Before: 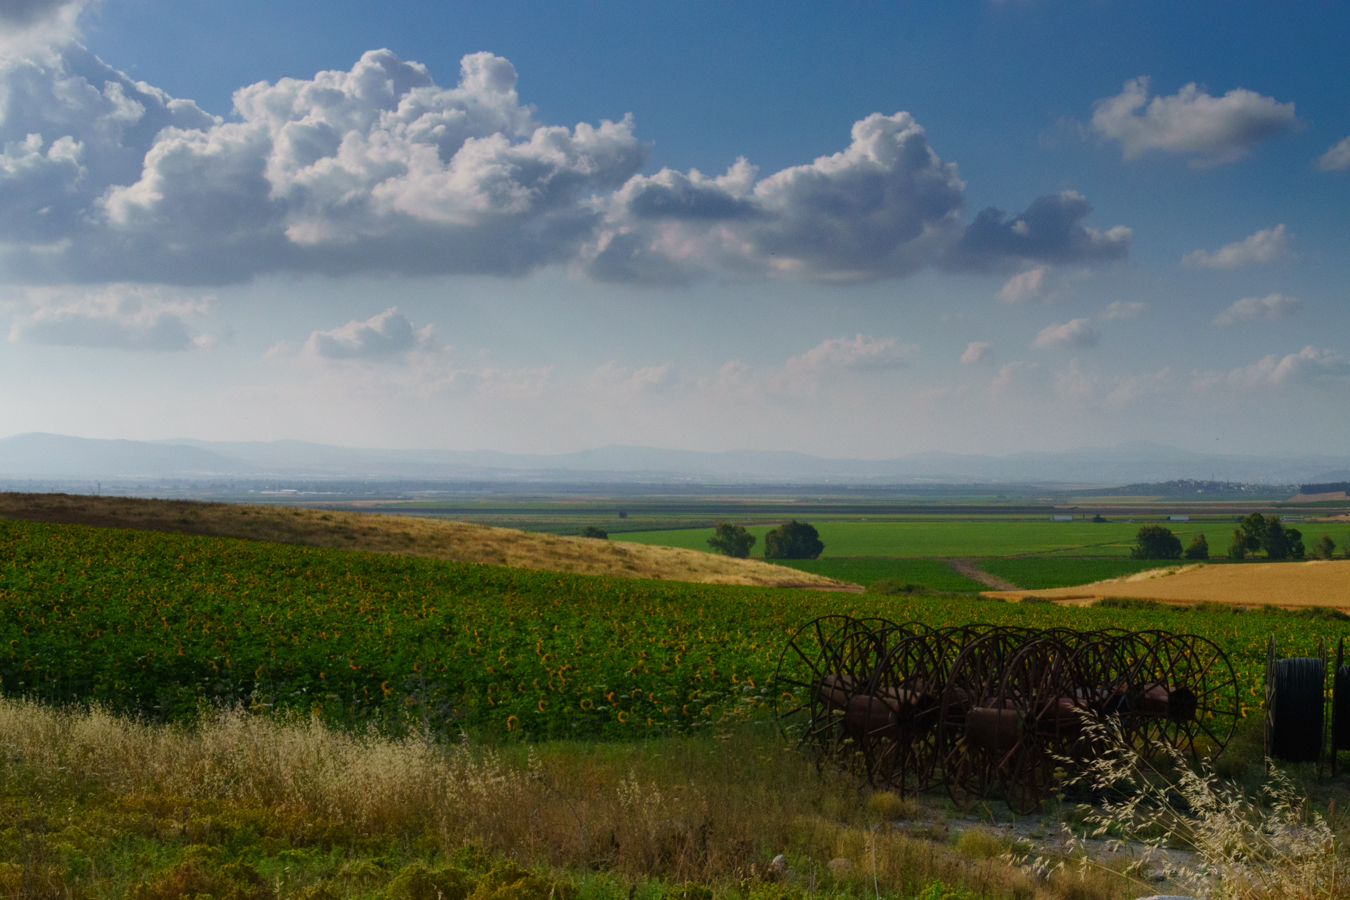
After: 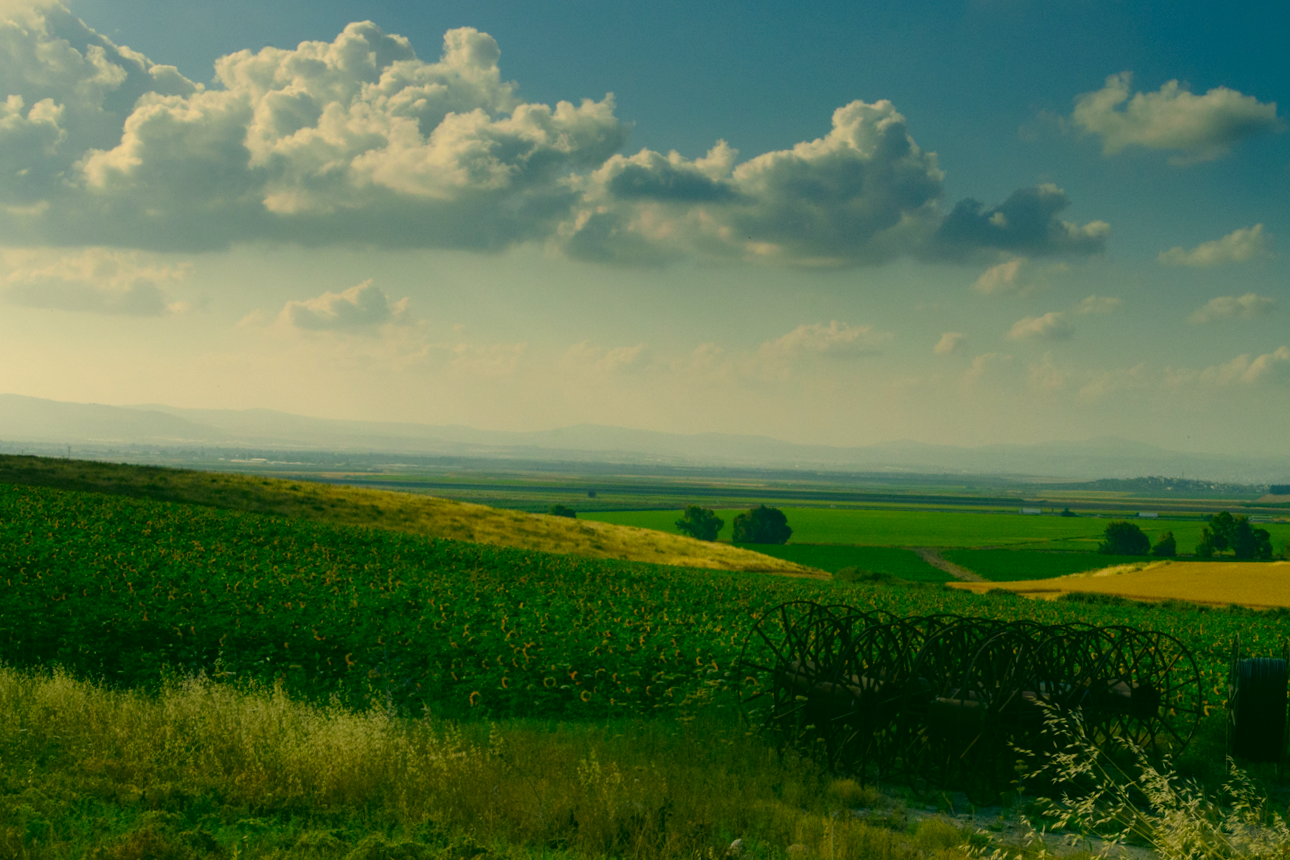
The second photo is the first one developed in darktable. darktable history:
crop and rotate: angle -1.77°
shadows and highlights: shadows -24.98, highlights 50.51, soften with gaussian
color correction: highlights a* 5.63, highlights b* 33.16, shadows a* -26.07, shadows b* 3.86
